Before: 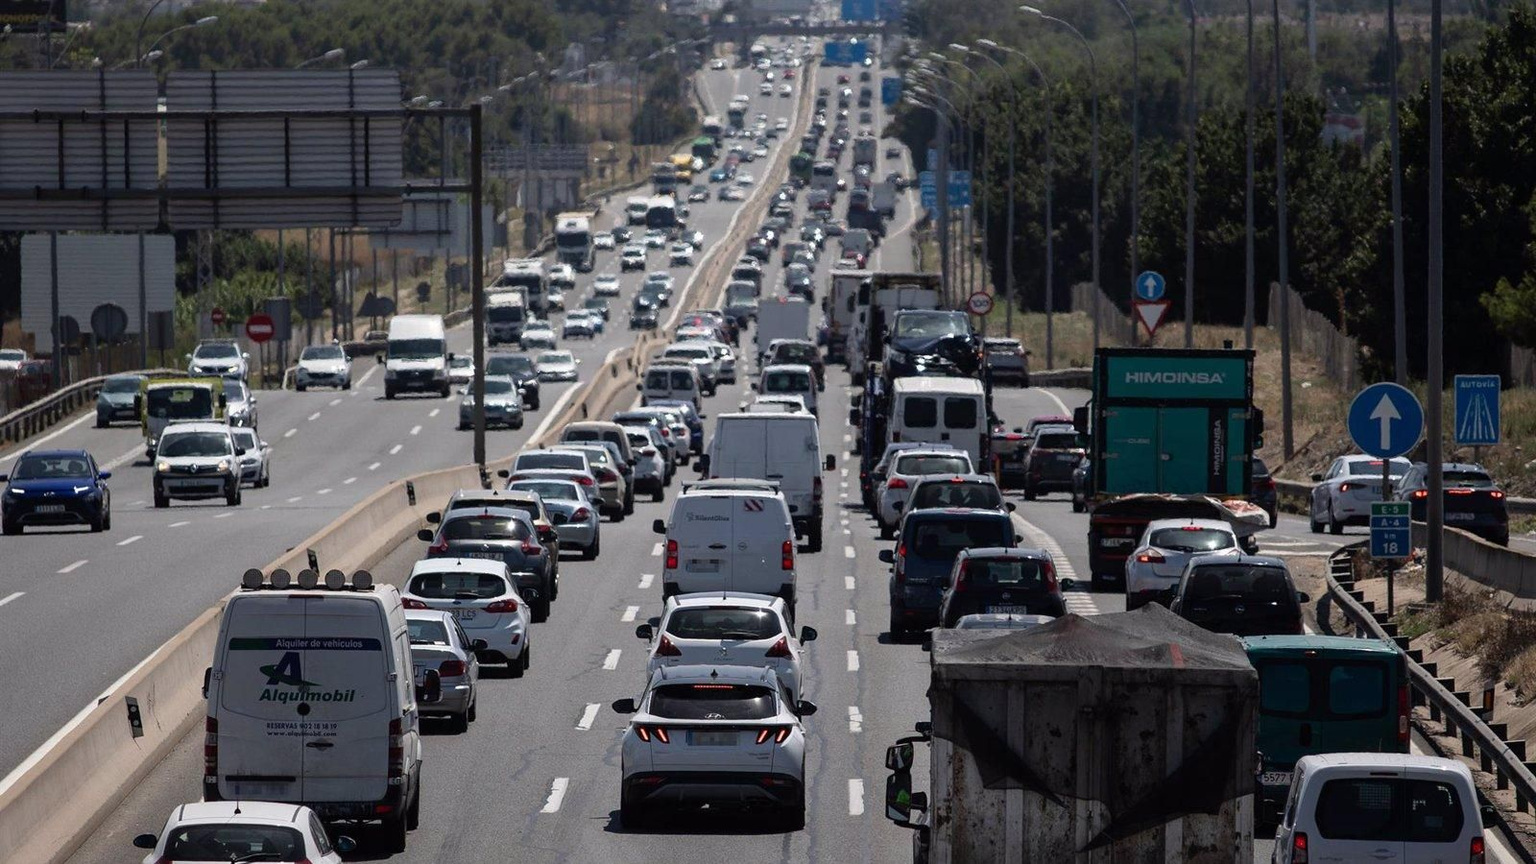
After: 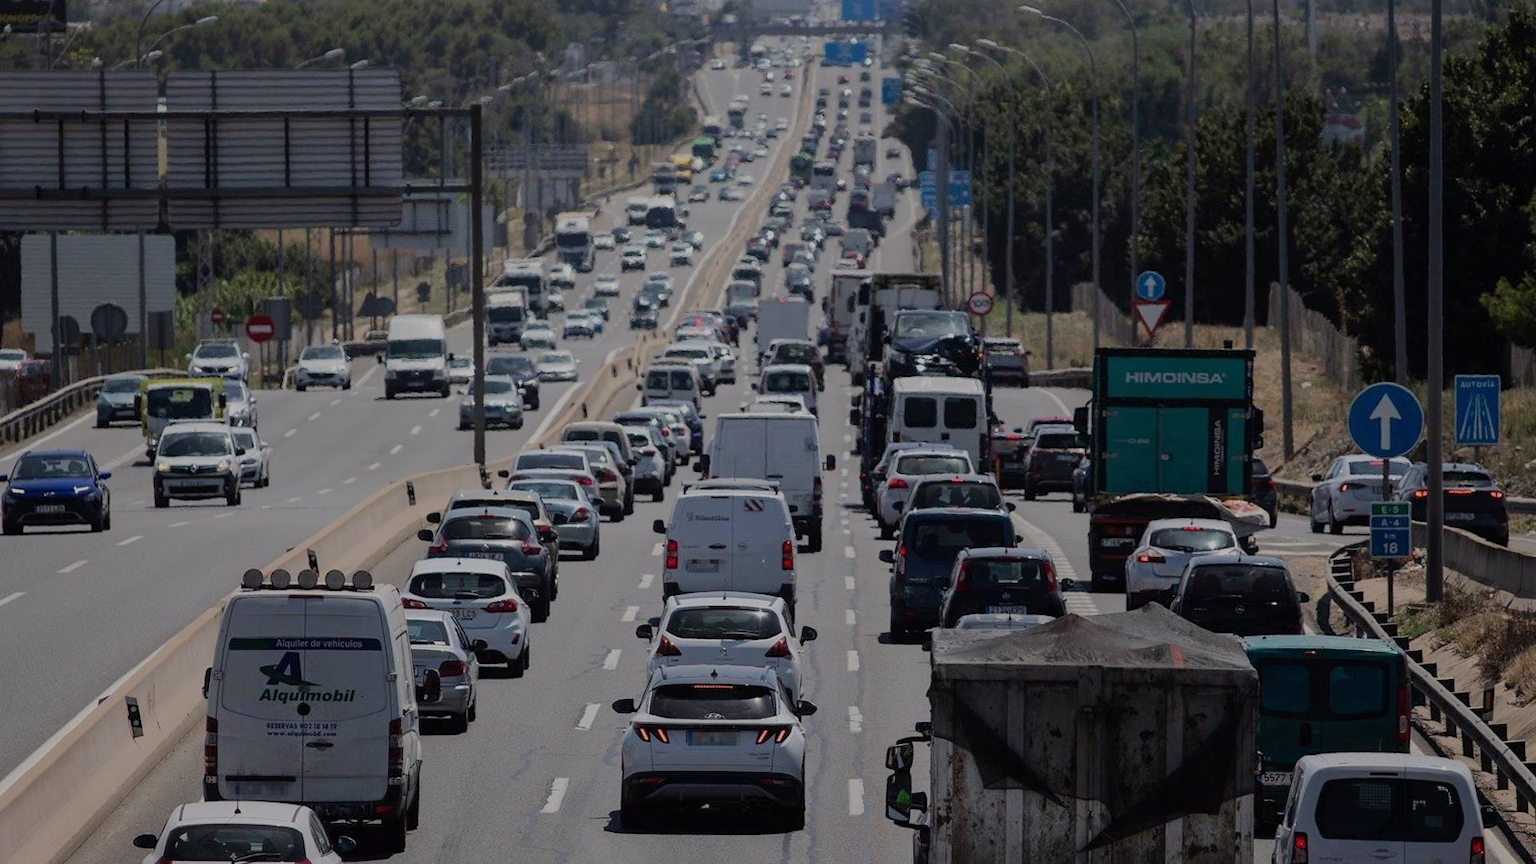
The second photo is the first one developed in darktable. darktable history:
tone equalizer: -8 EV -0.023 EV, -7 EV 0.033 EV, -6 EV -0.008 EV, -5 EV 0.007 EV, -4 EV -0.028 EV, -3 EV -0.234 EV, -2 EV -0.658 EV, -1 EV -1 EV, +0 EV -0.967 EV, edges refinement/feathering 500, mask exposure compensation -1.57 EV, preserve details no
